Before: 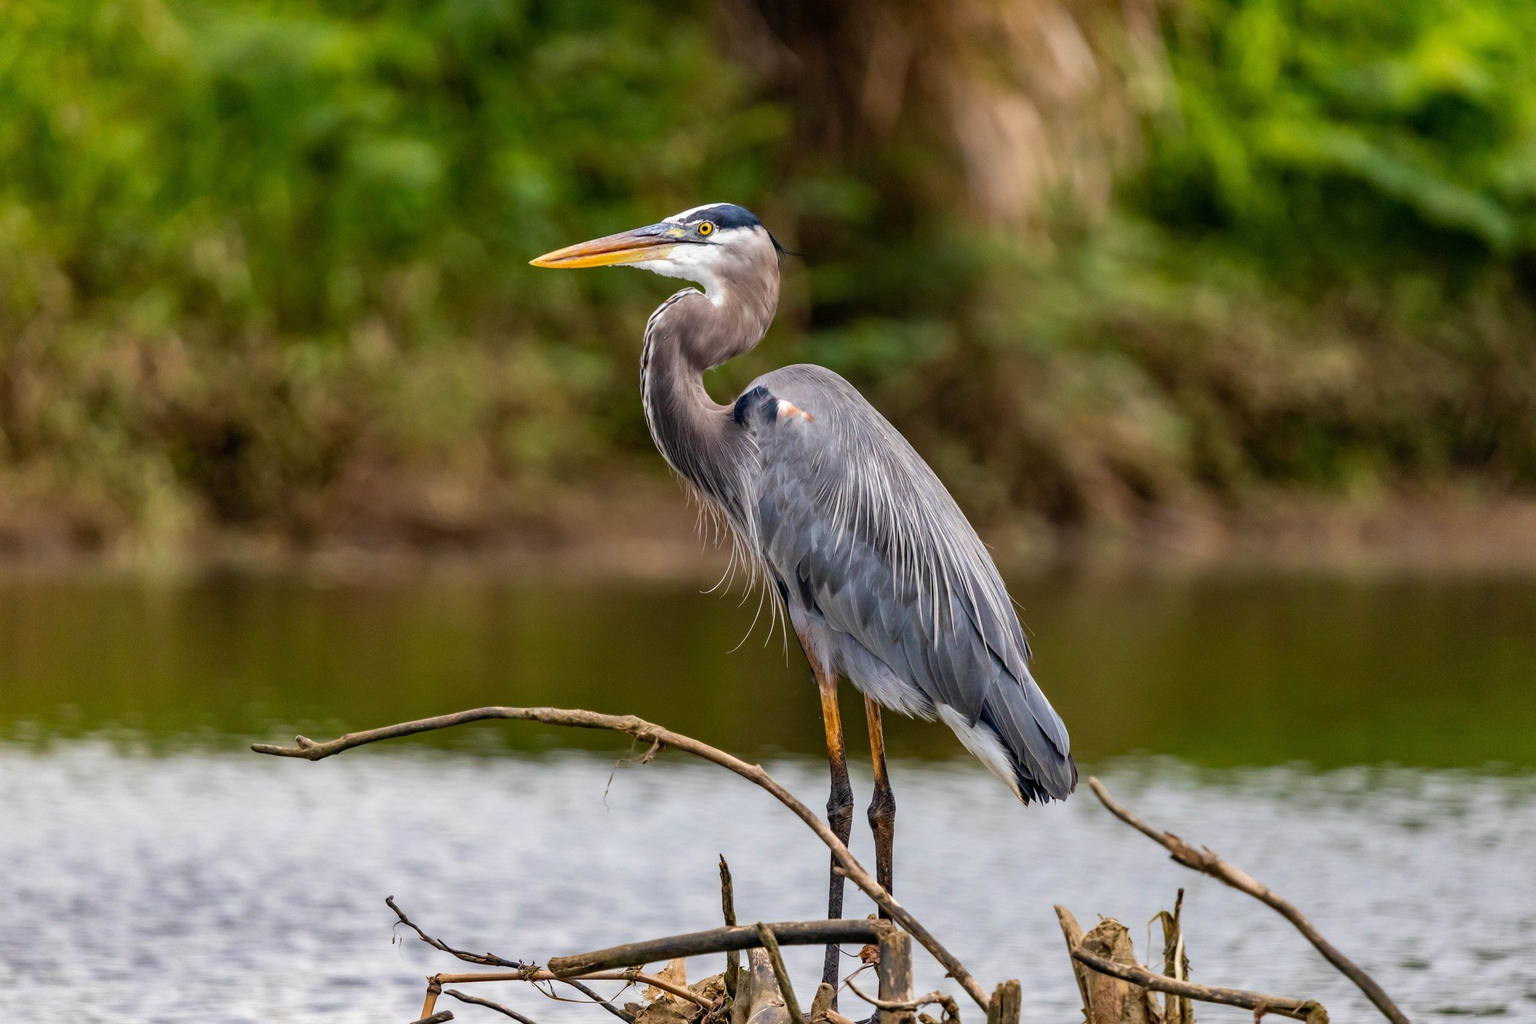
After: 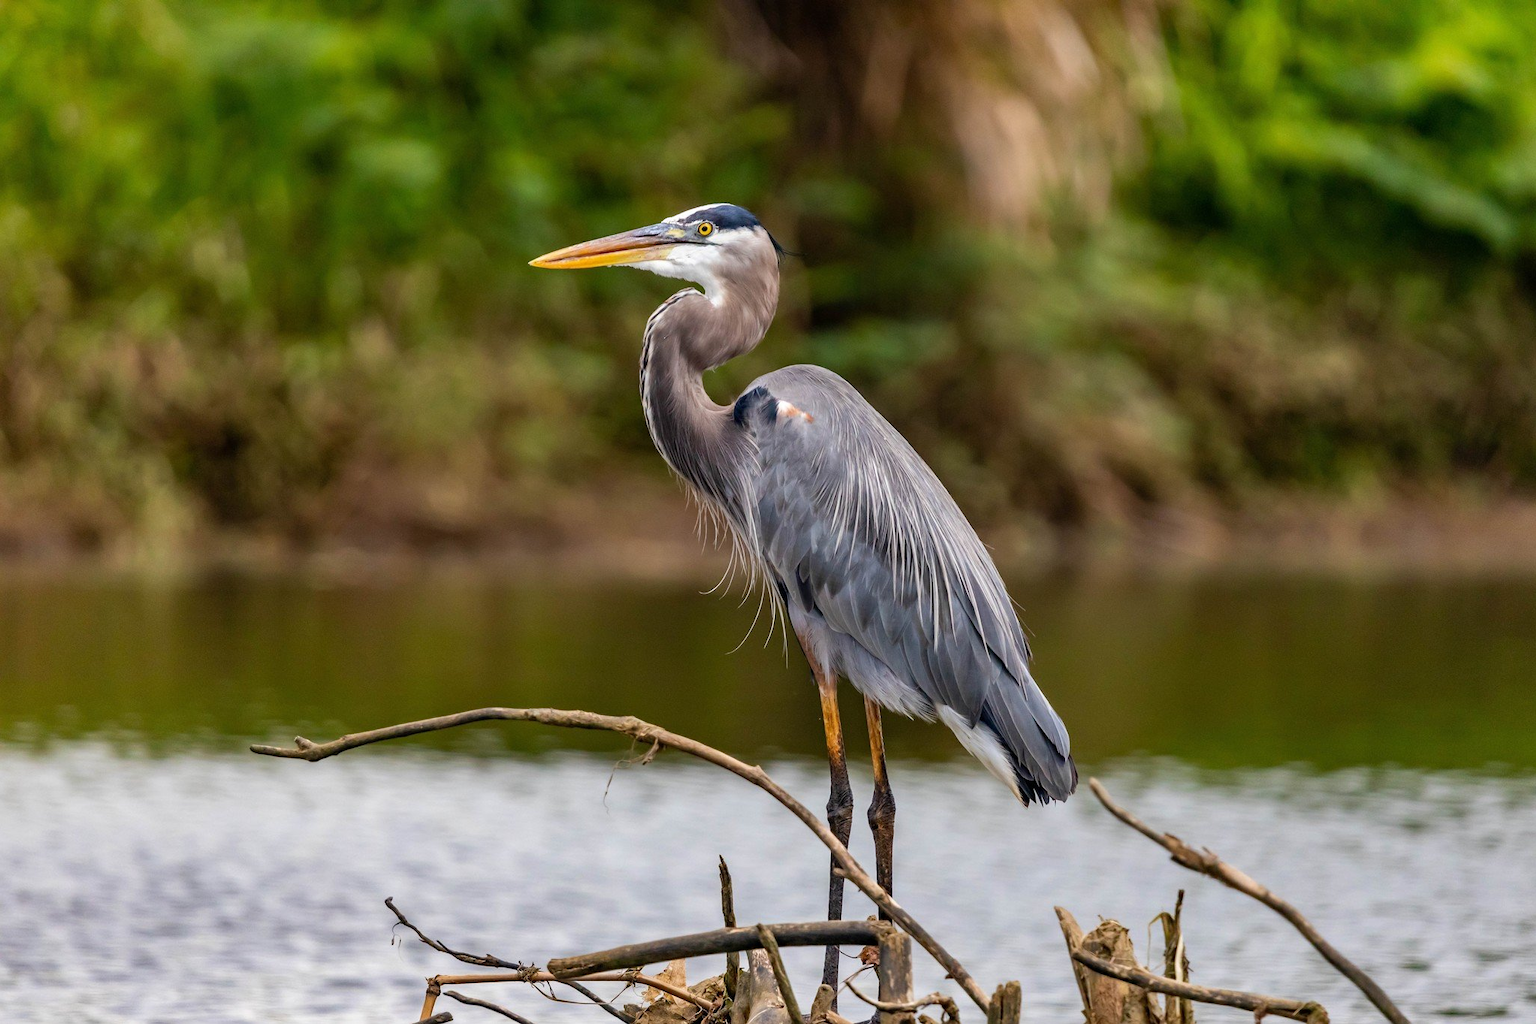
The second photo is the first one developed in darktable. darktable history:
crop and rotate: left 0.126%
white balance: emerald 1
